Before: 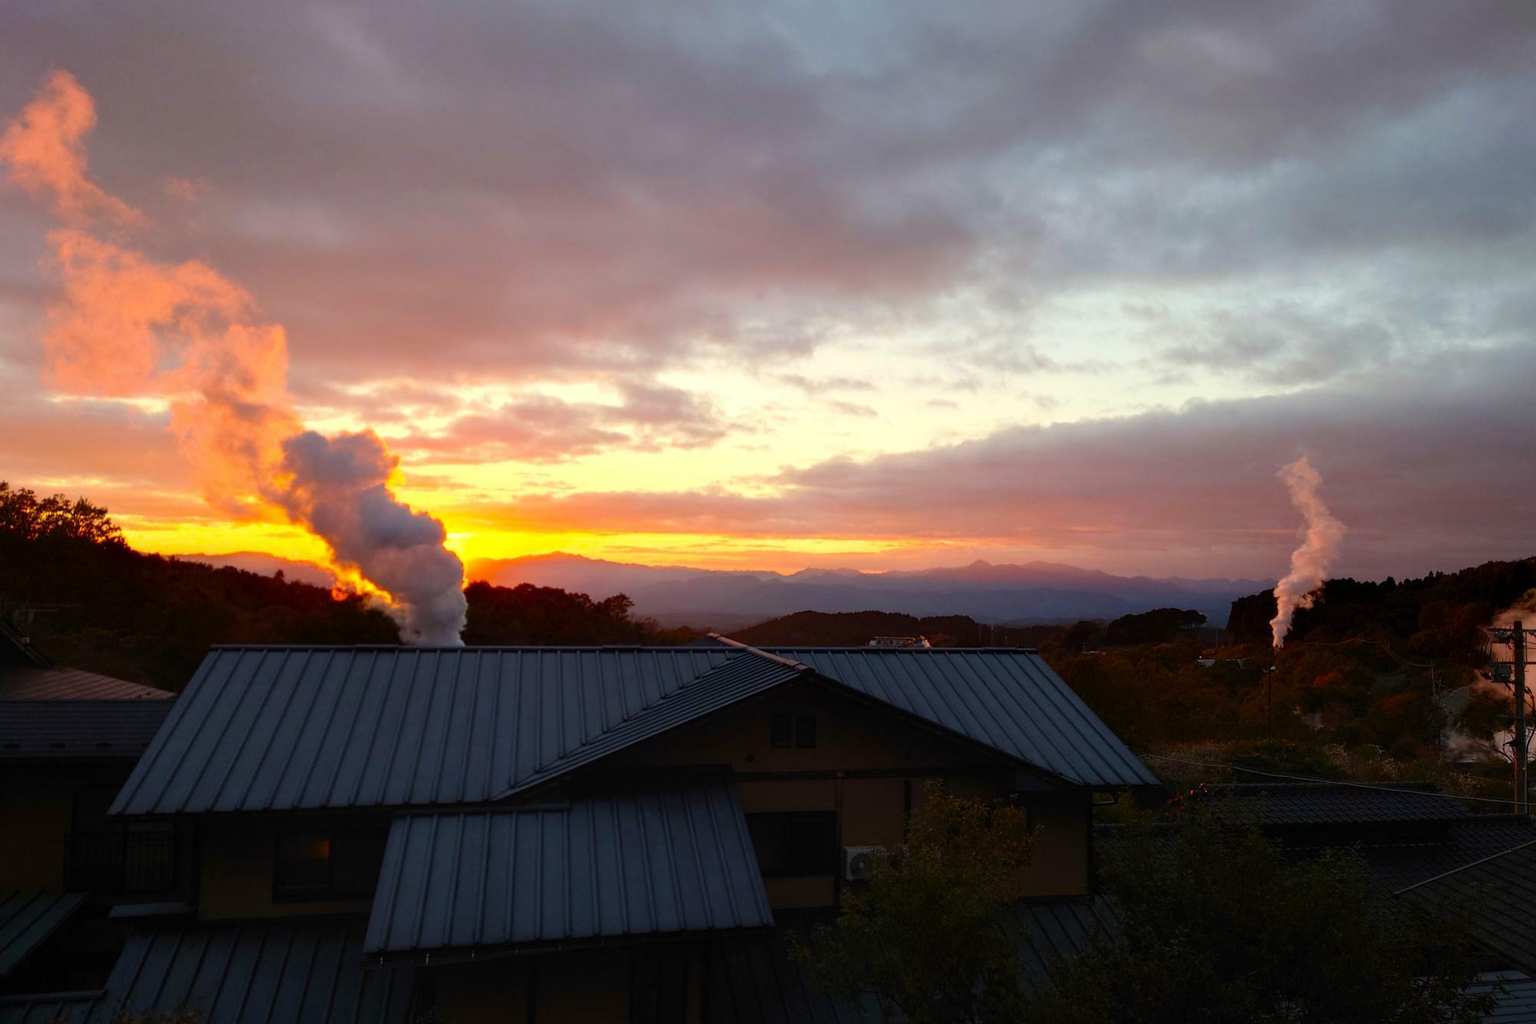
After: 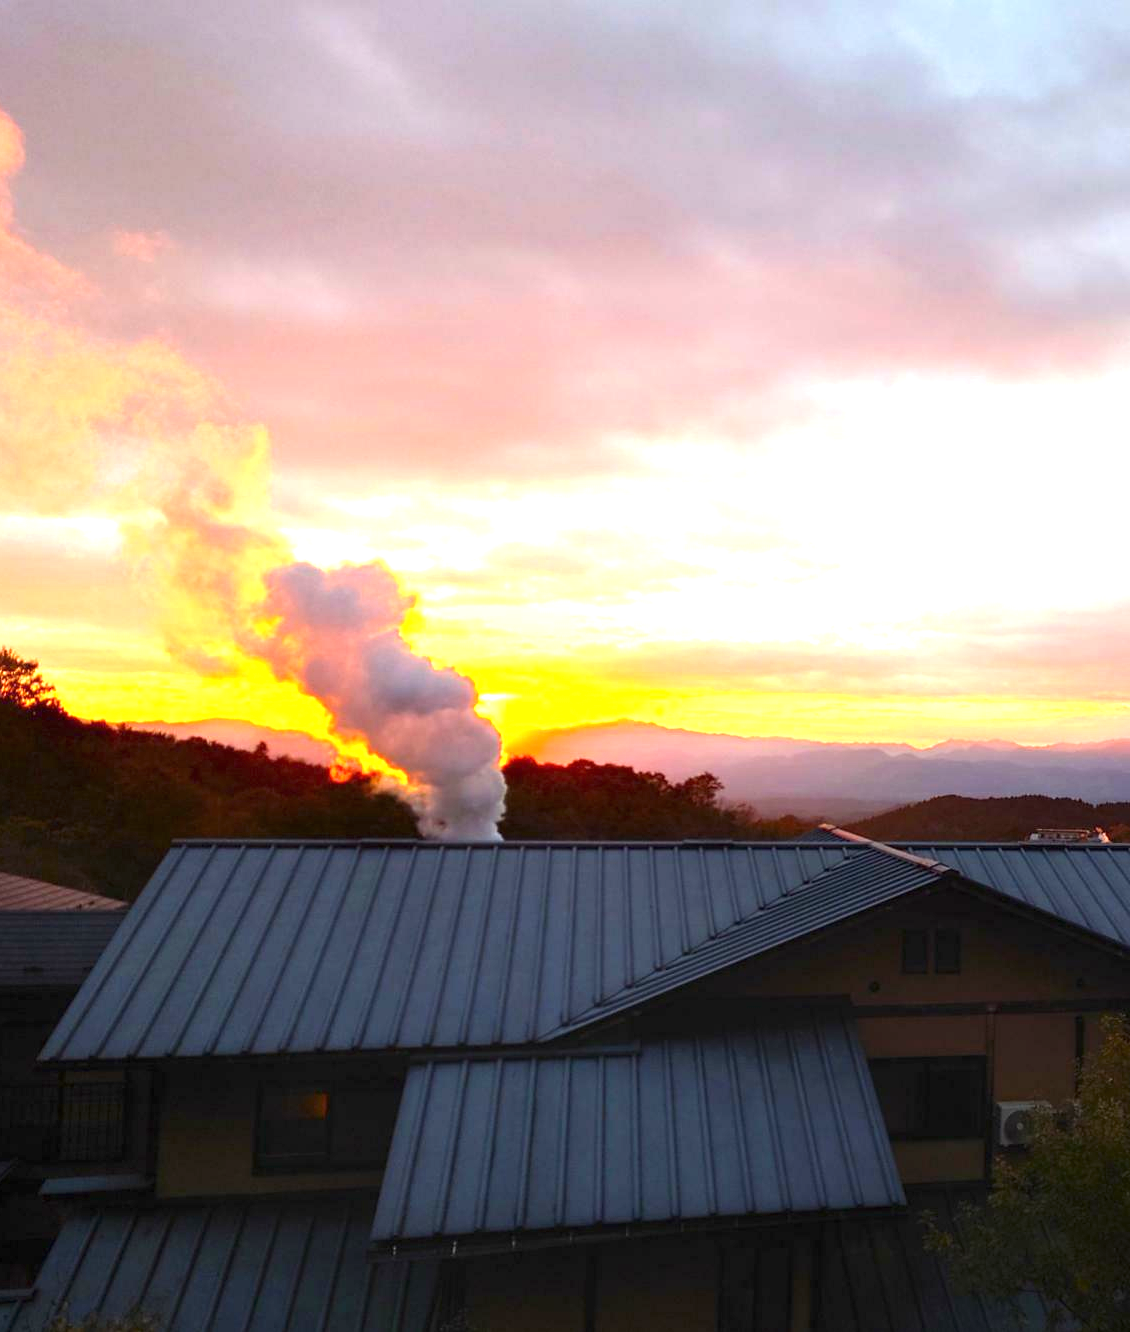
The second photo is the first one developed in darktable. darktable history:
crop: left 5.129%, right 38.36%
exposure: black level correction 0, exposure 1.448 EV, compensate highlight preservation false
